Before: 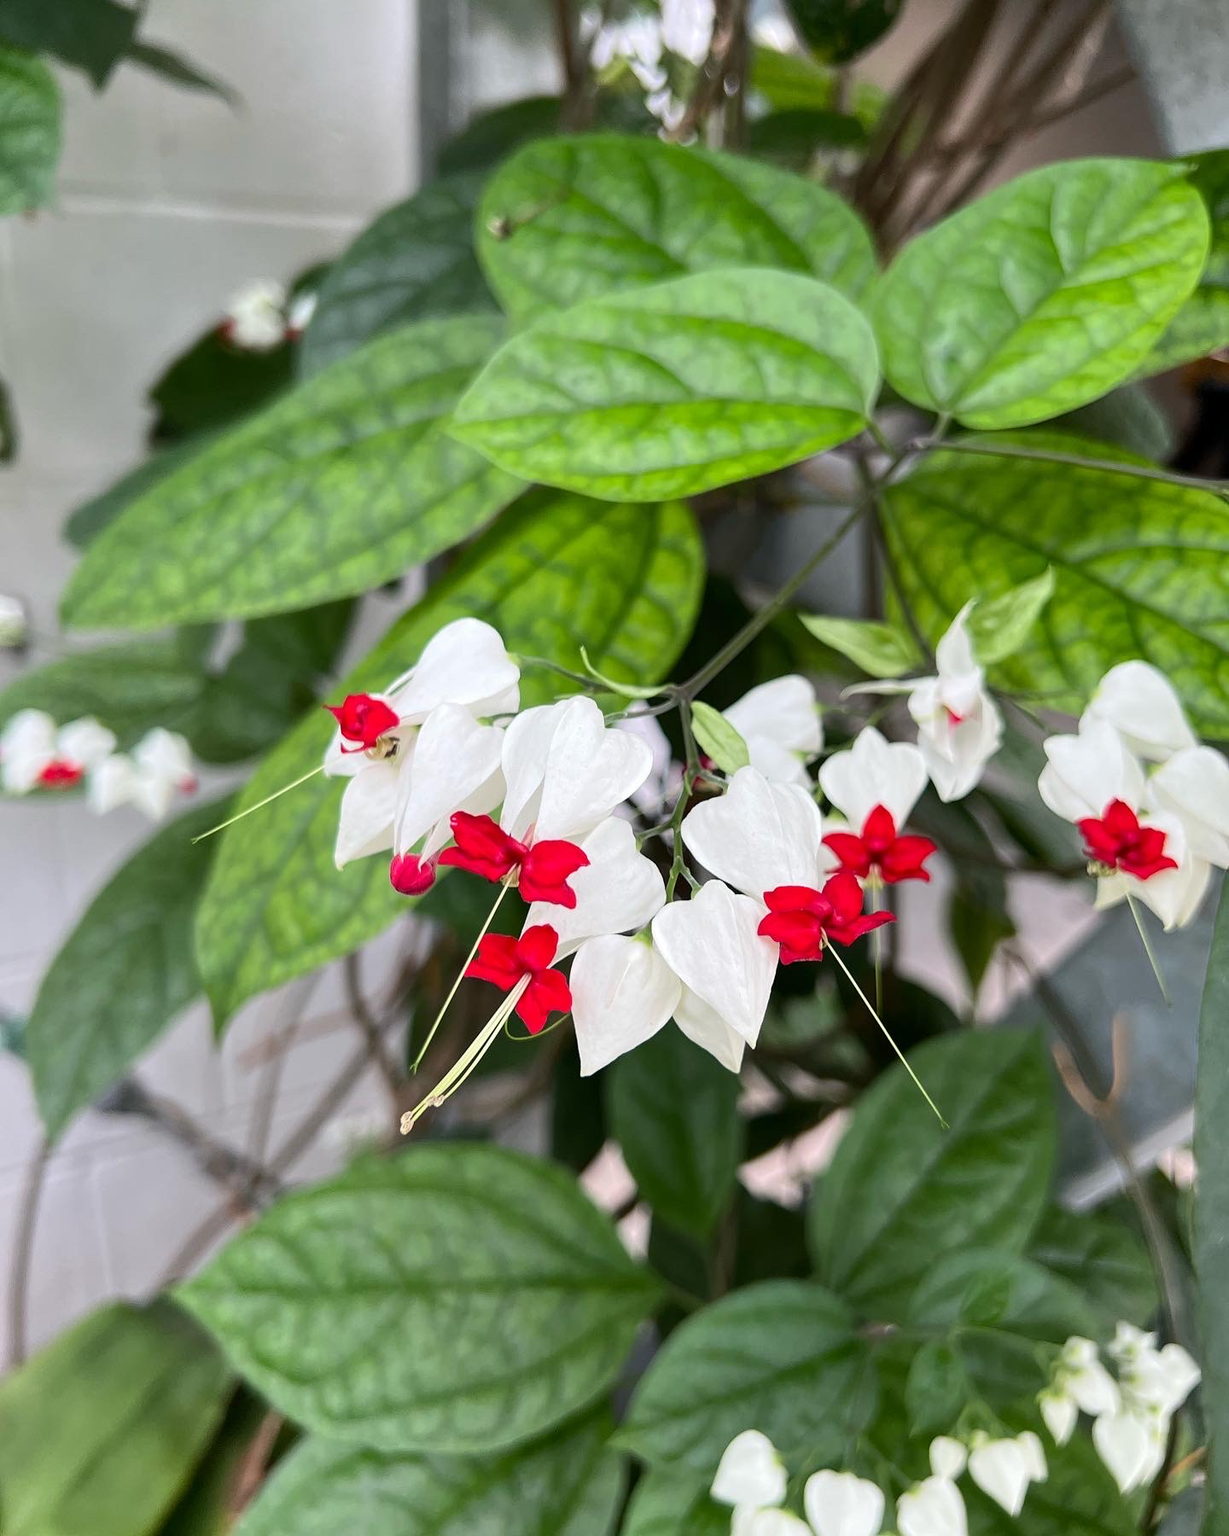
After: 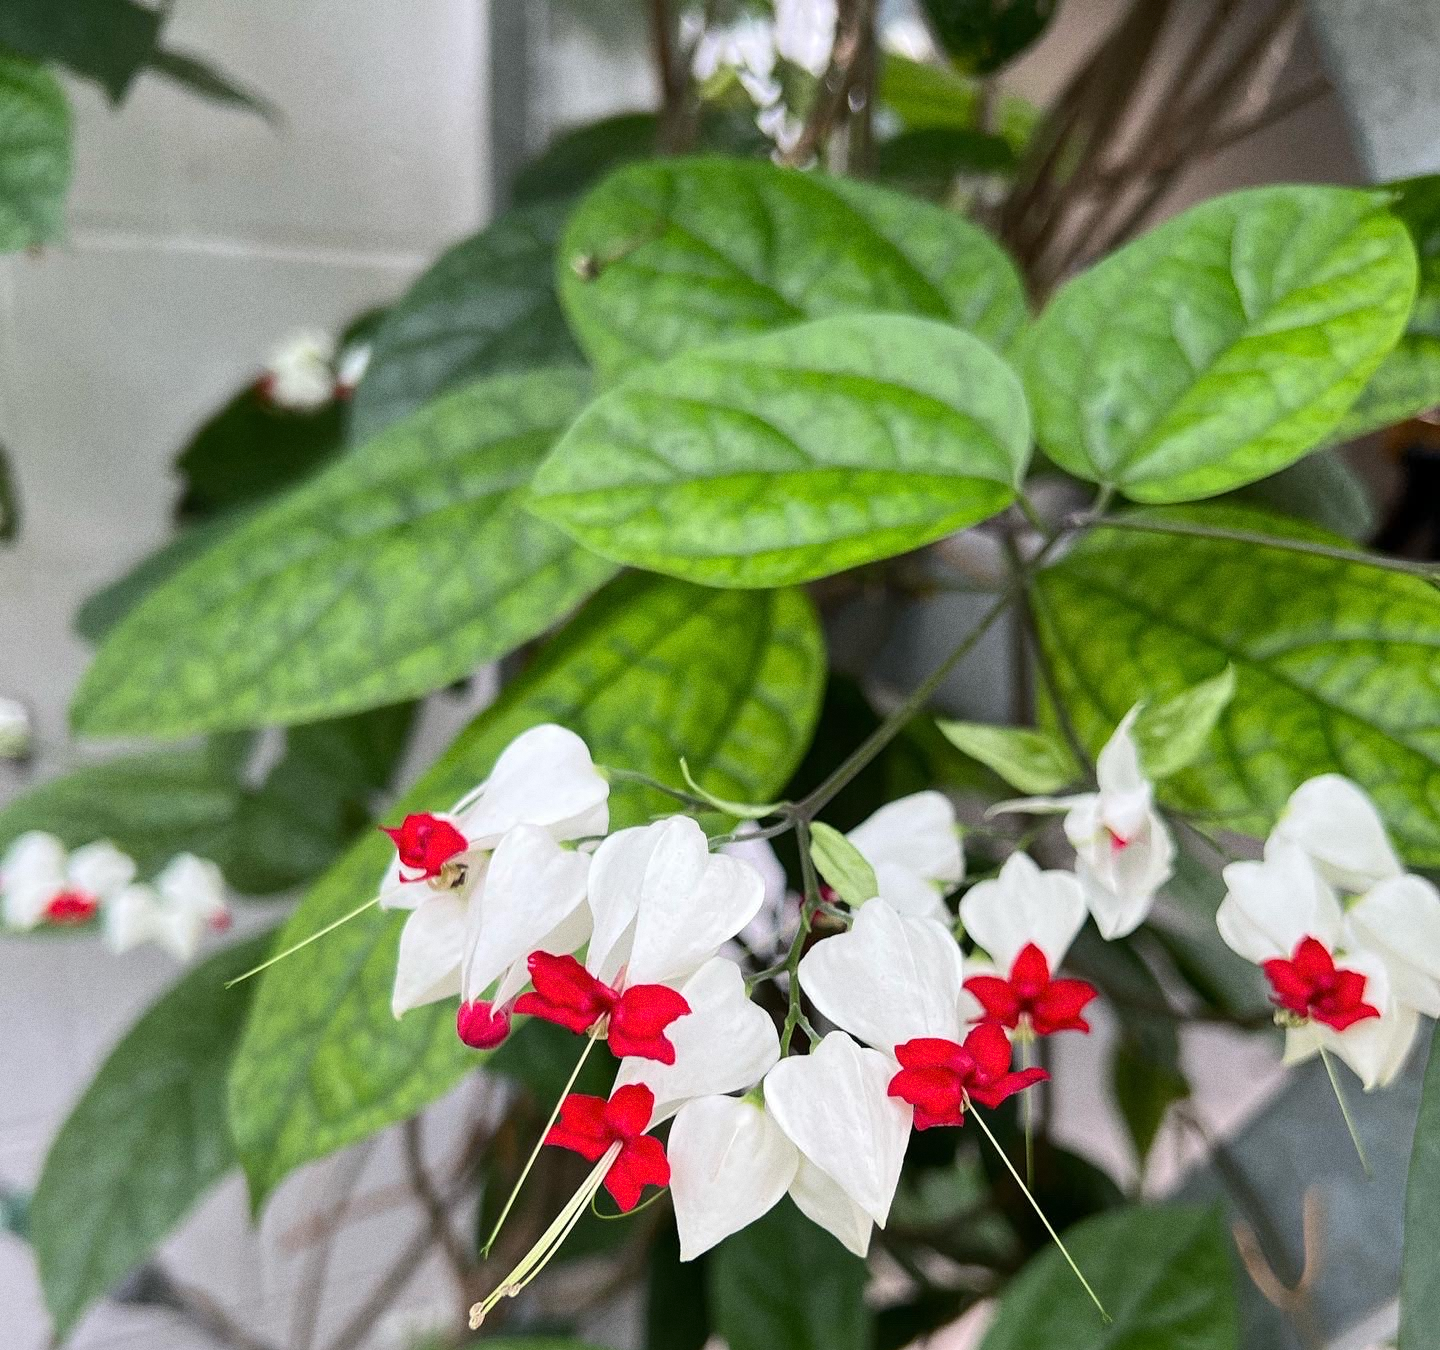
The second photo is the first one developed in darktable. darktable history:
crop: bottom 24.988%
grain: coarseness 0.47 ISO
